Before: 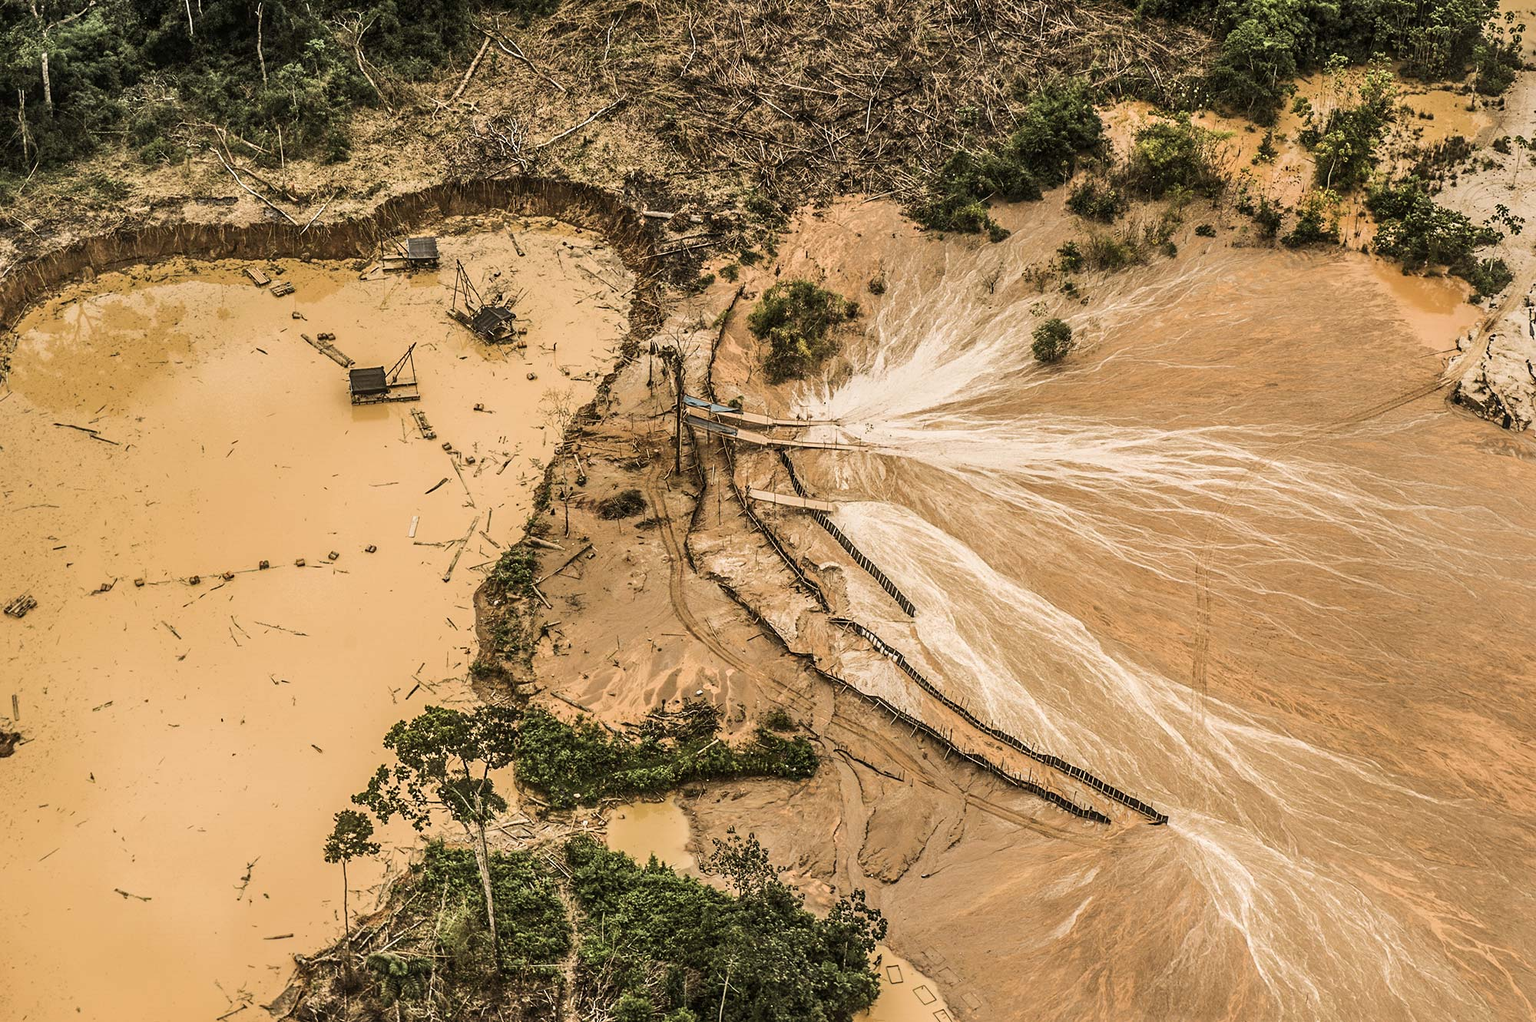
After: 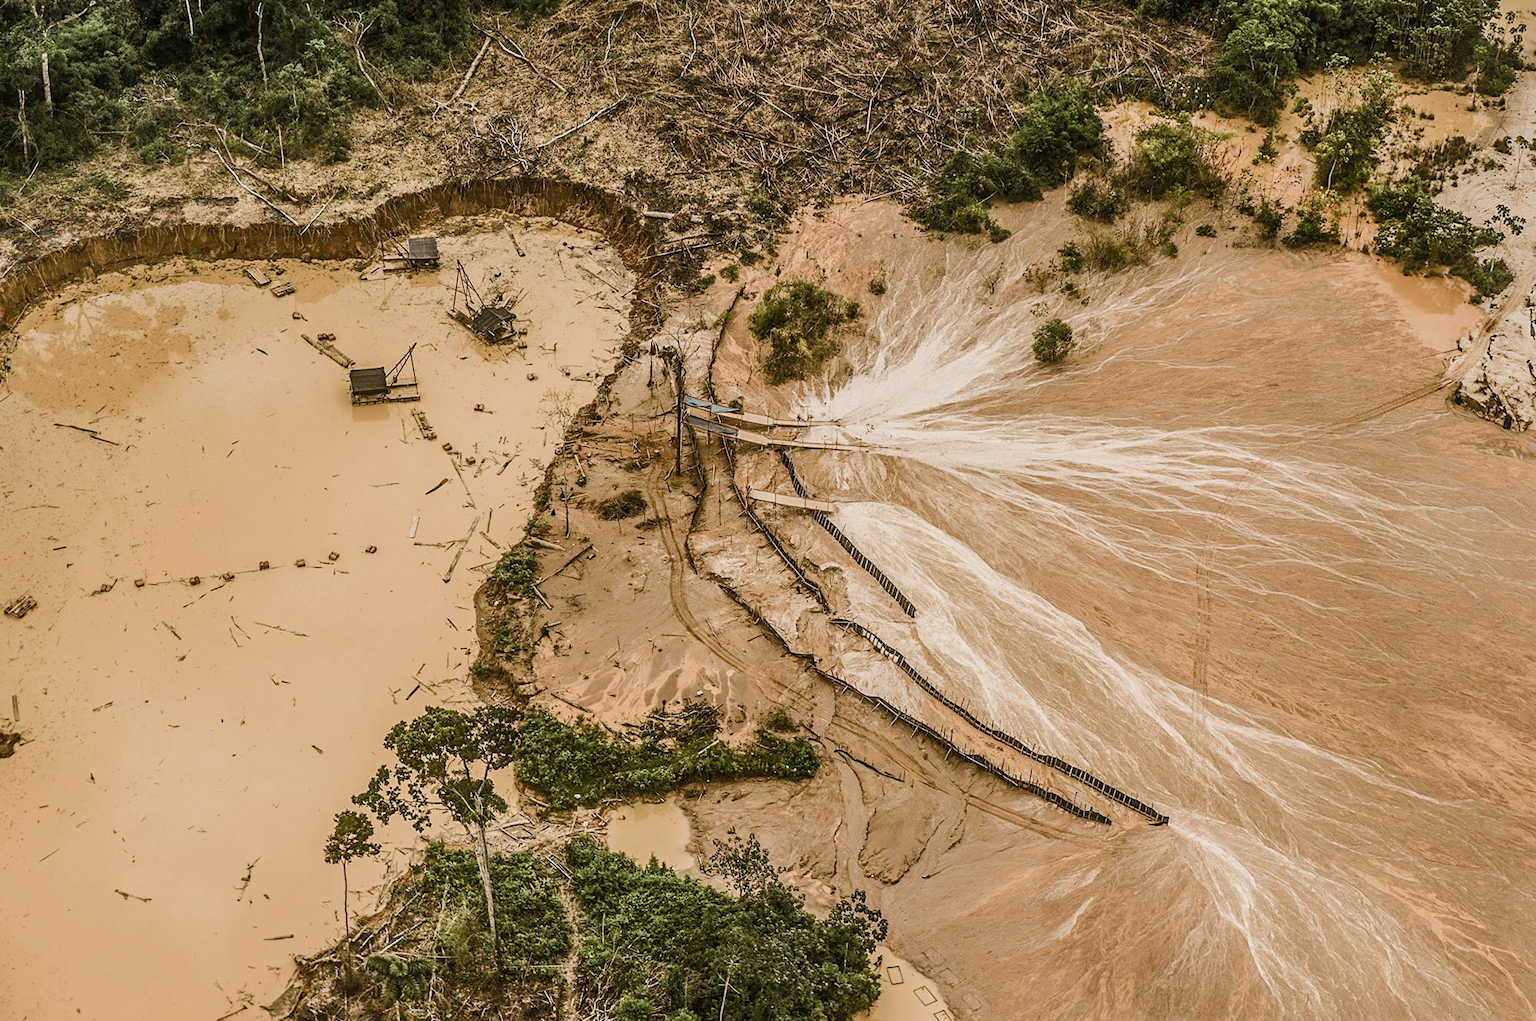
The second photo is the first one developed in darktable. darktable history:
color balance rgb: shadows lift › chroma 1%, shadows lift › hue 113°, highlights gain › chroma 0.2%, highlights gain › hue 333°, perceptual saturation grading › global saturation 20%, perceptual saturation grading › highlights -50%, perceptual saturation grading › shadows 25%, contrast -10%
